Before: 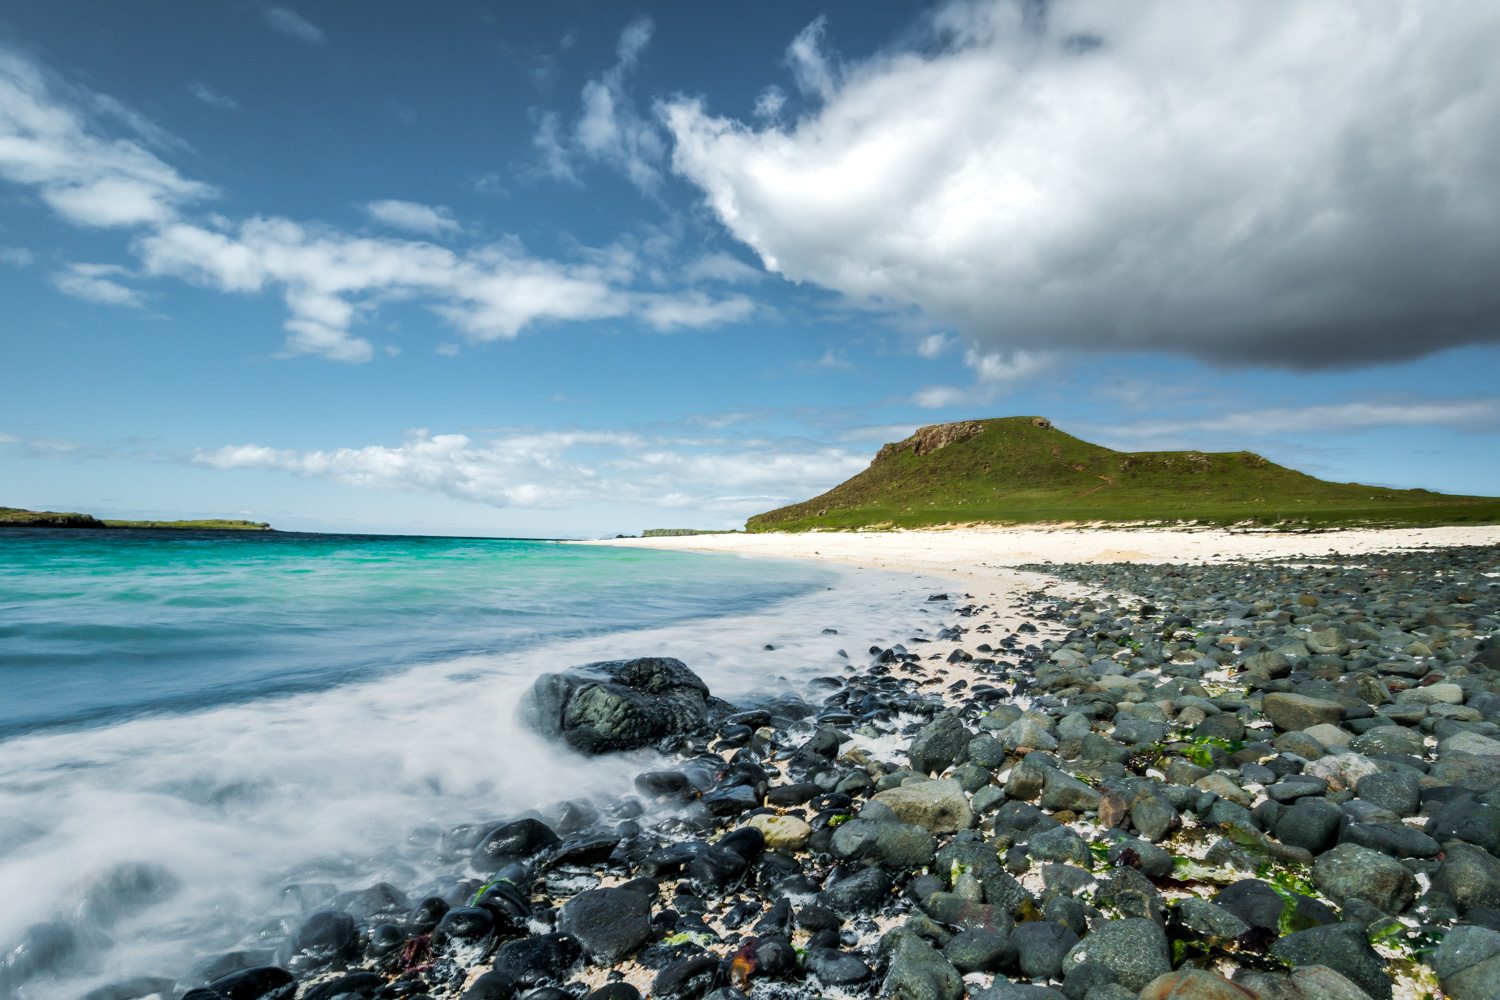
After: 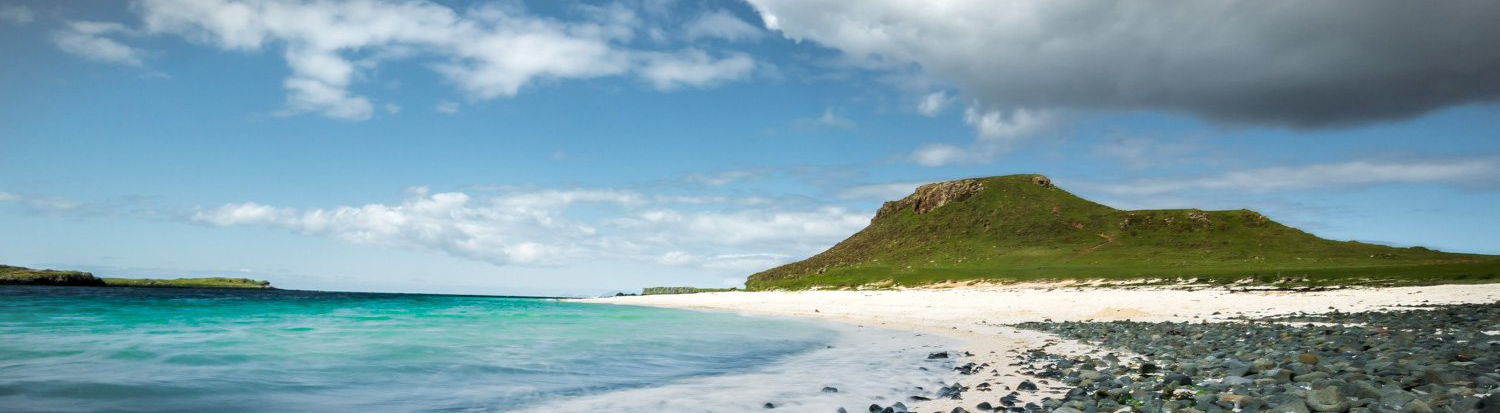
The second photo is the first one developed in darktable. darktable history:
crop and rotate: top 24.269%, bottom 34.378%
vignetting: fall-off start 100.44%, fall-off radius 65.19%, automatic ratio true
